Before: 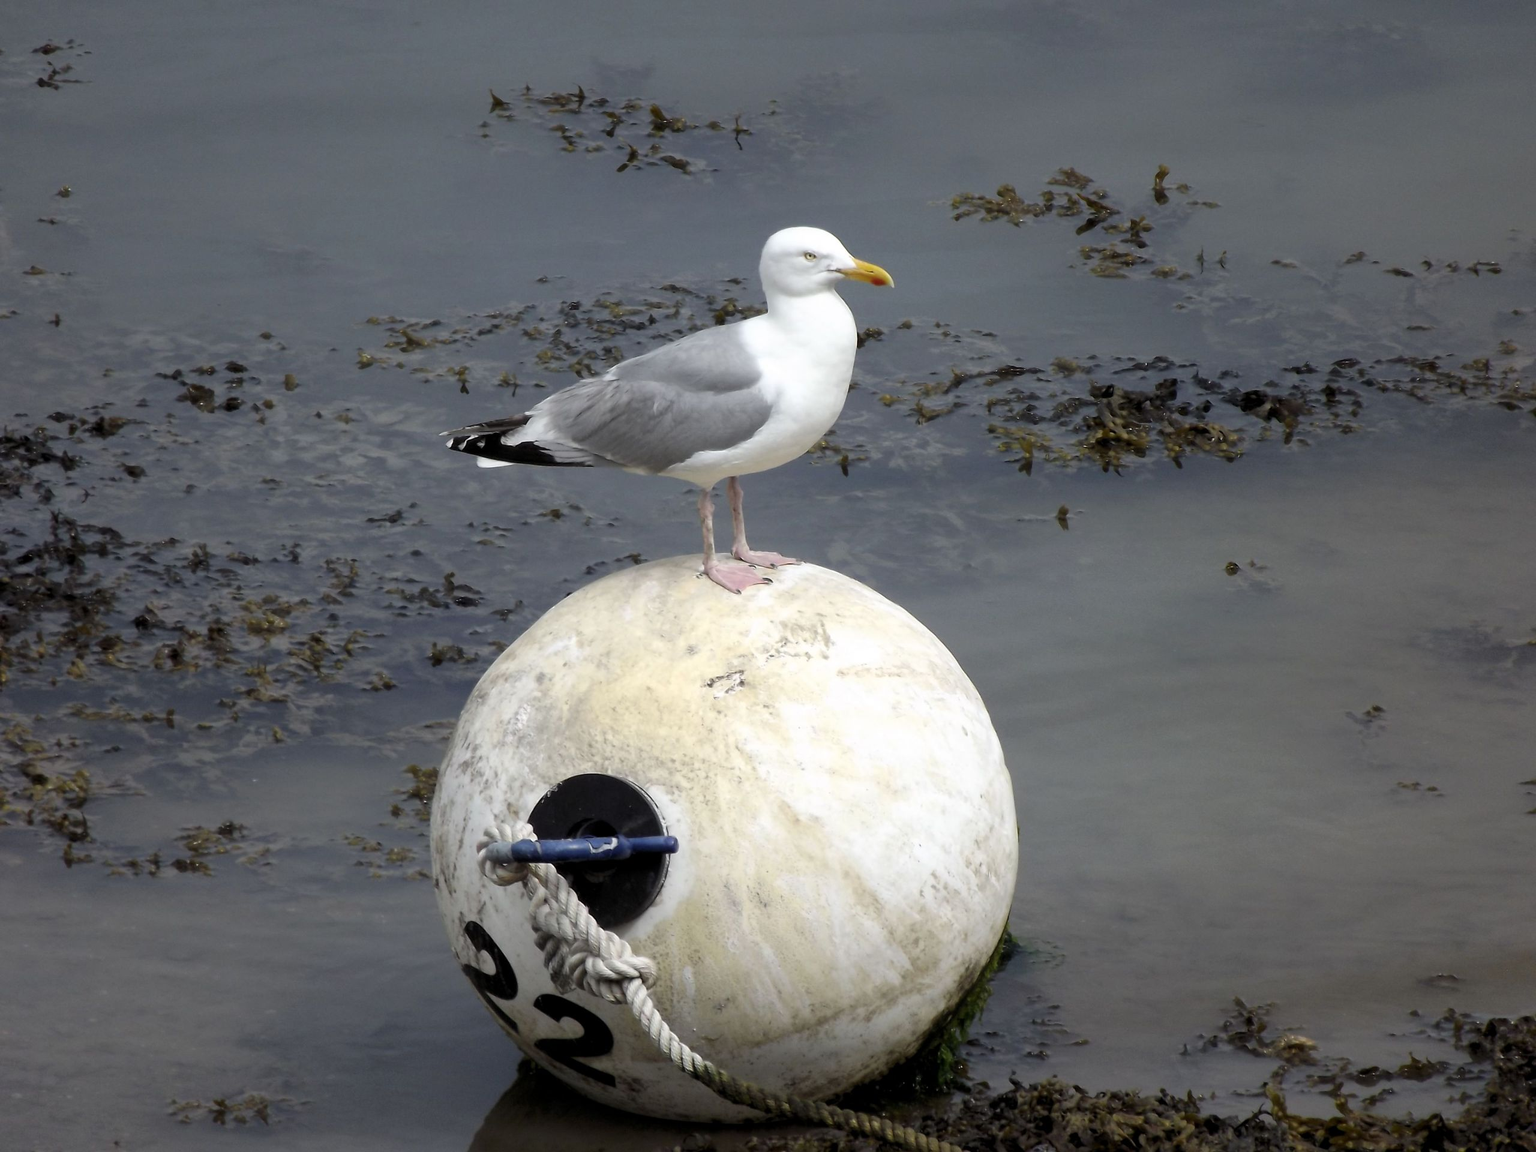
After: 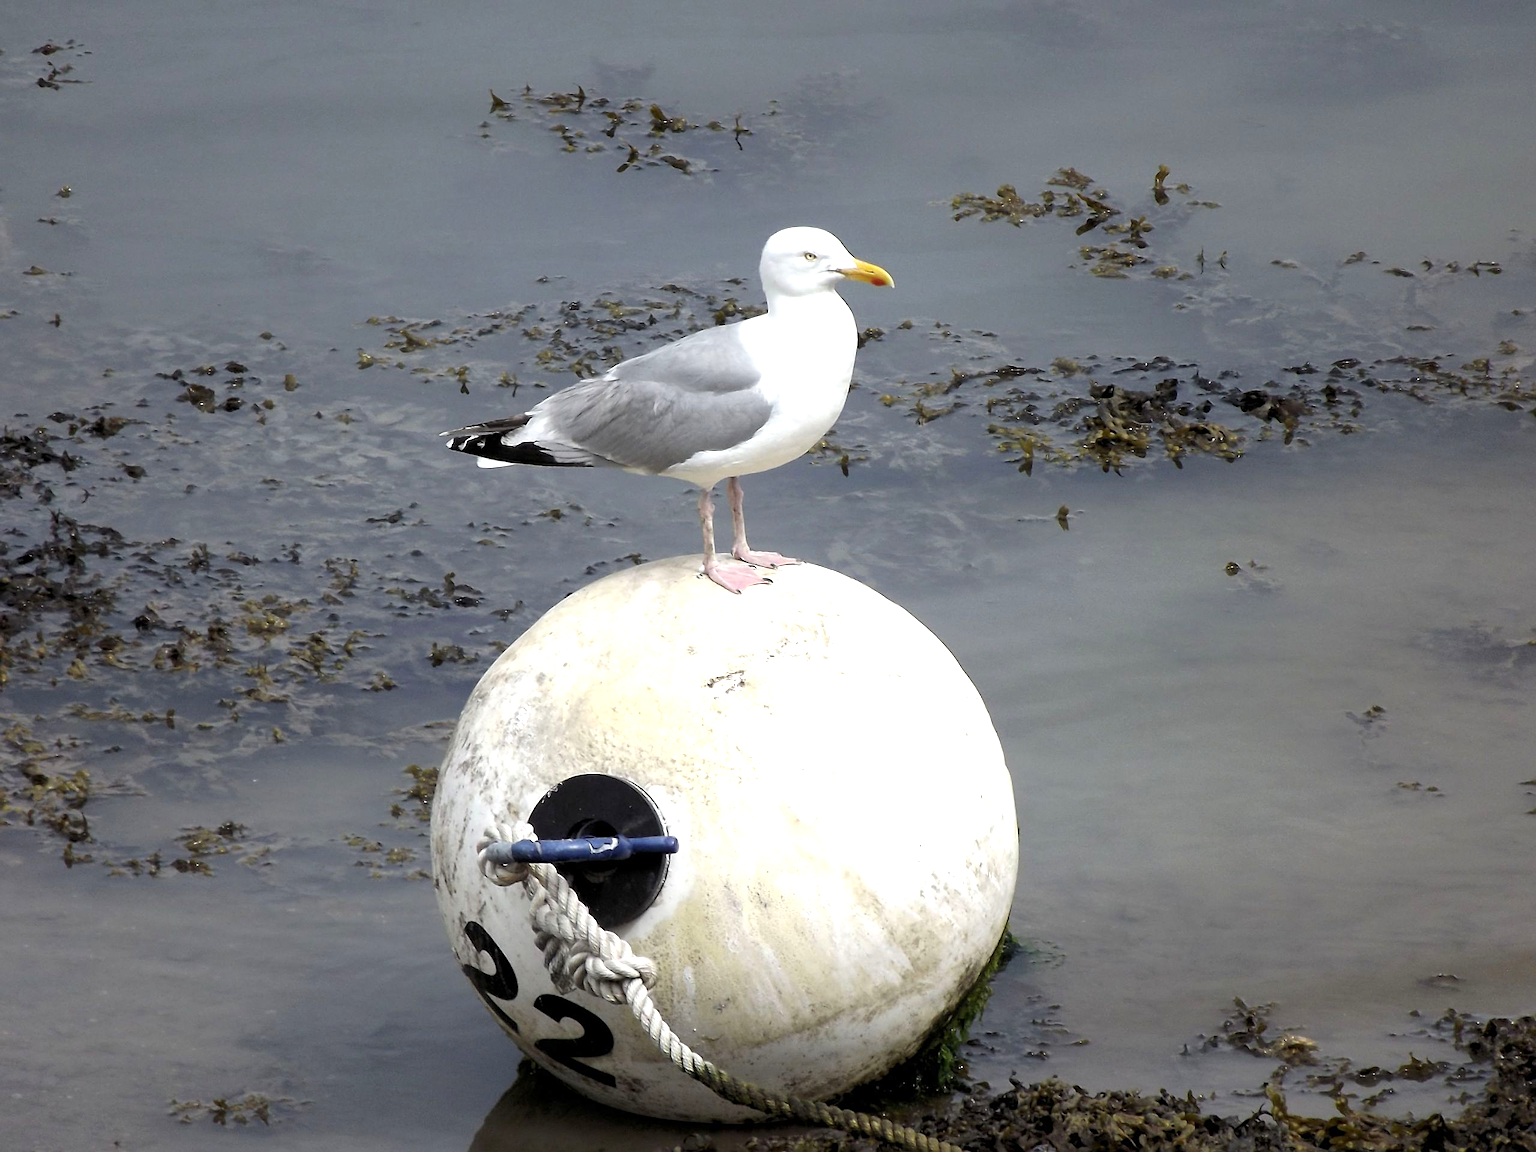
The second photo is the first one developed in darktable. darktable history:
sharpen: on, module defaults
exposure: exposure 0.642 EV, compensate highlight preservation false
